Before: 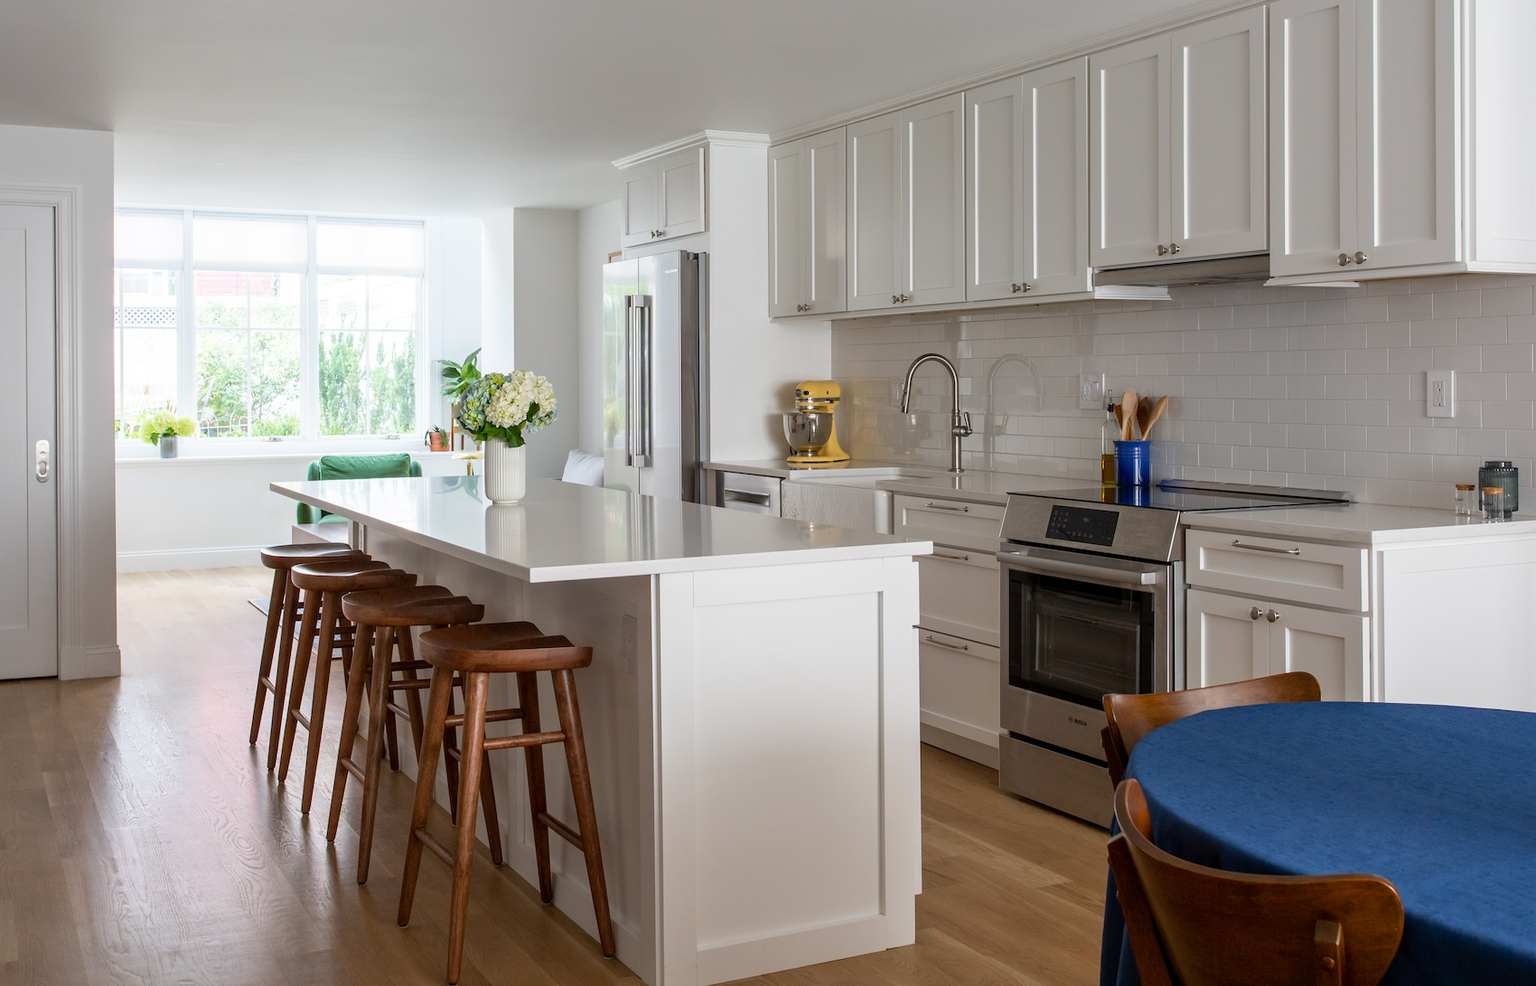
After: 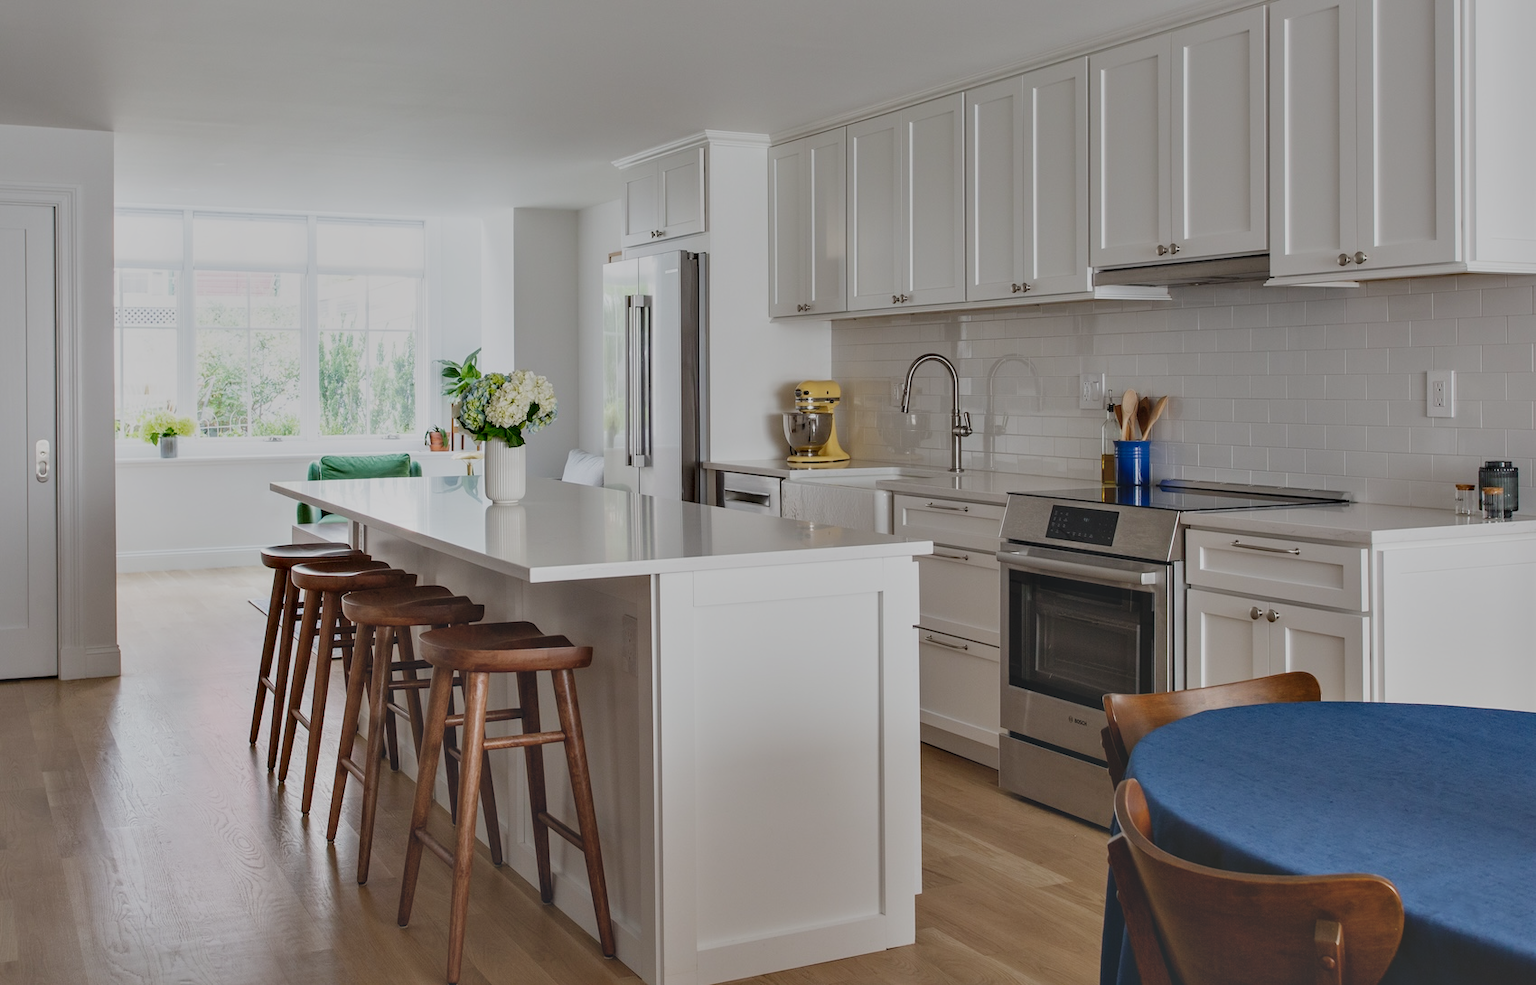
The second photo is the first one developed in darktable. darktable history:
contrast equalizer: y [[0.6 ×6], [0.55 ×6], [0 ×6], [0 ×6], [0 ×6]]
filmic rgb: middle gray luminance 4.04%, black relative exposure -13.02 EV, white relative exposure 5 EV, target black luminance 0%, hardness 5.19, latitude 59.5%, contrast 0.756, highlights saturation mix 3.83%, shadows ↔ highlights balance 25.76%, preserve chrominance no, color science v5 (2021), contrast in shadows safe, contrast in highlights safe
exposure: black level correction -0.026, exposure -0.117 EV, compensate highlight preservation false
